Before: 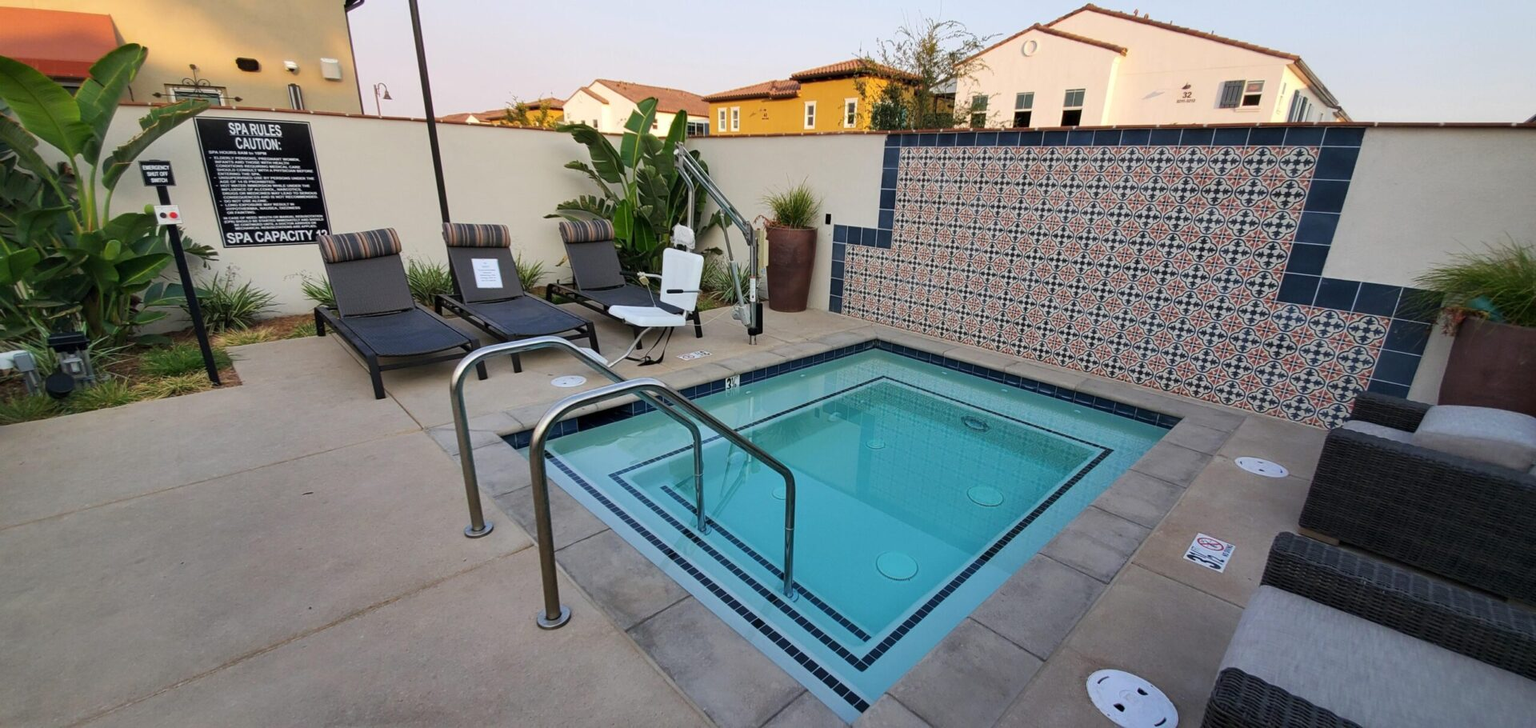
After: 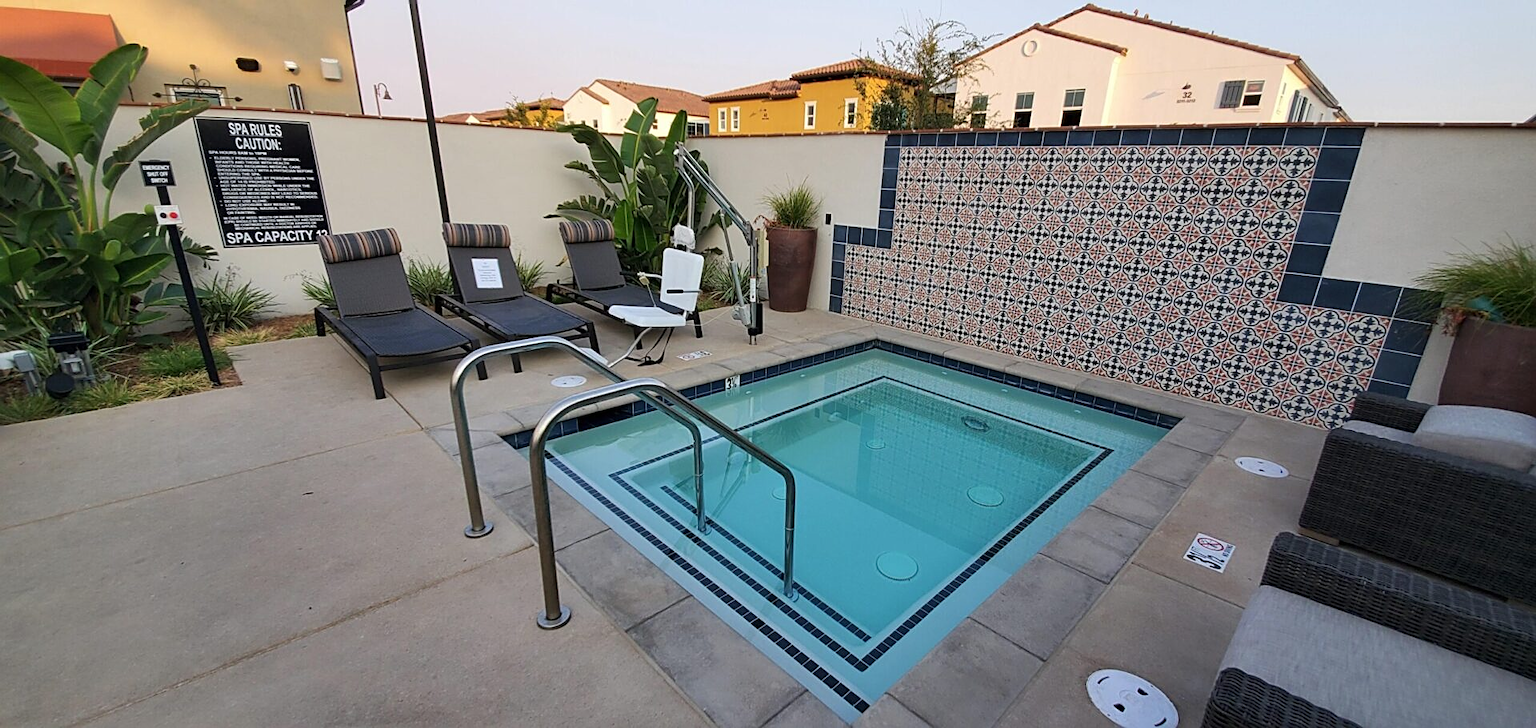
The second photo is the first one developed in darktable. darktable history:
sharpen: on, module defaults
contrast brightness saturation: contrast 0.01, saturation -0.05
